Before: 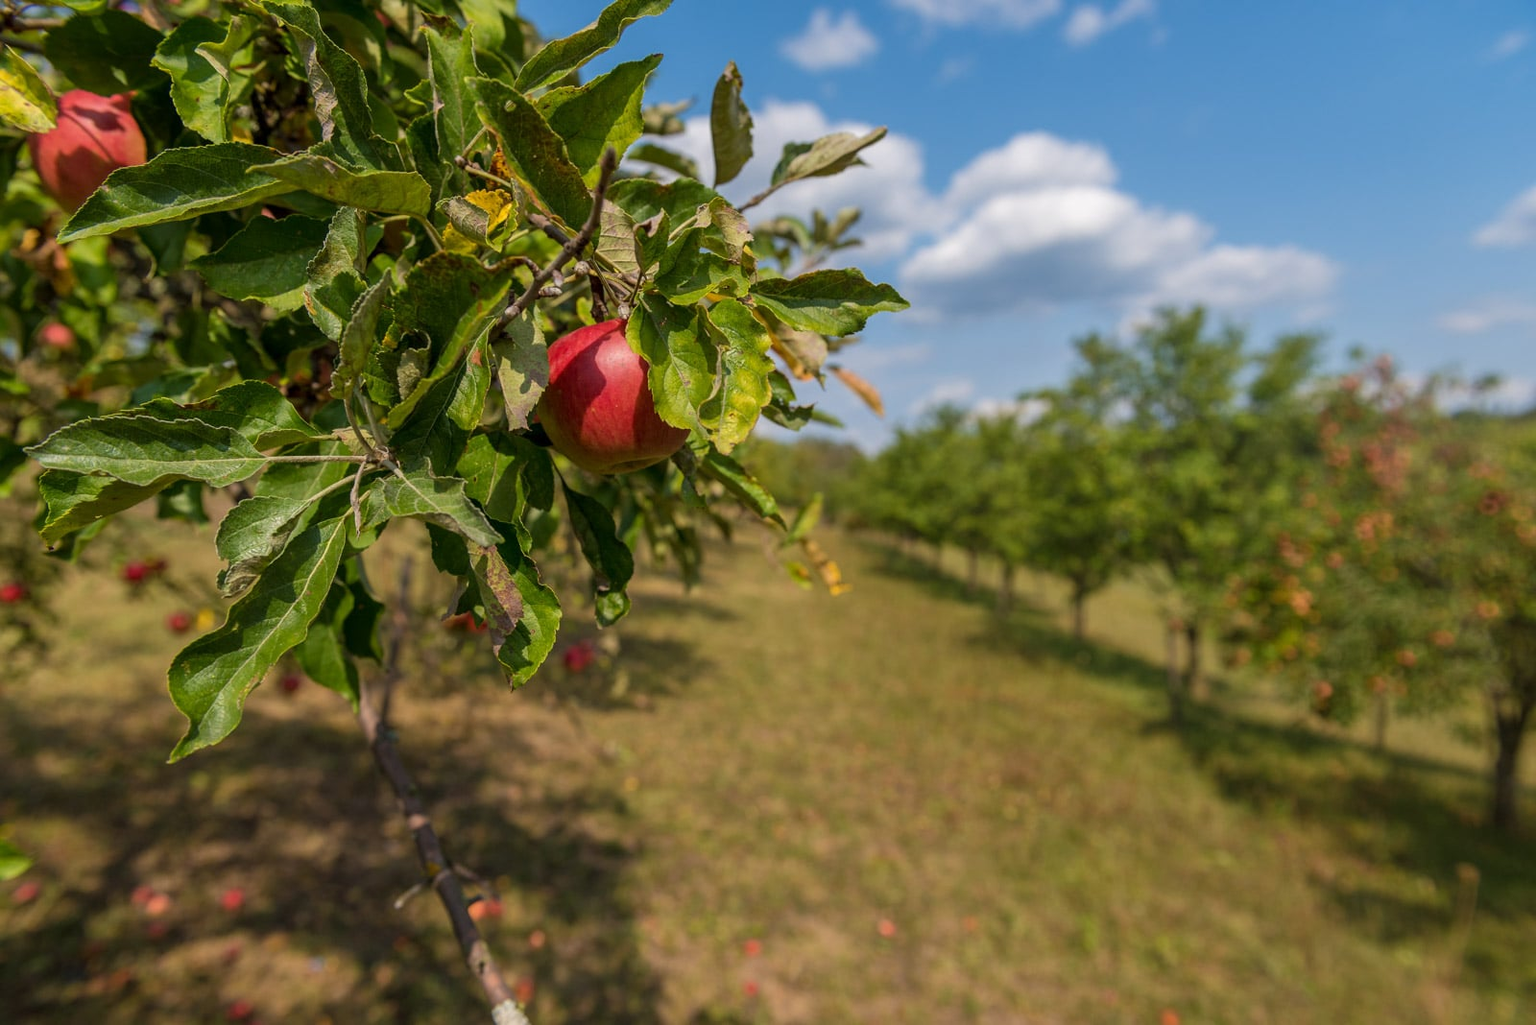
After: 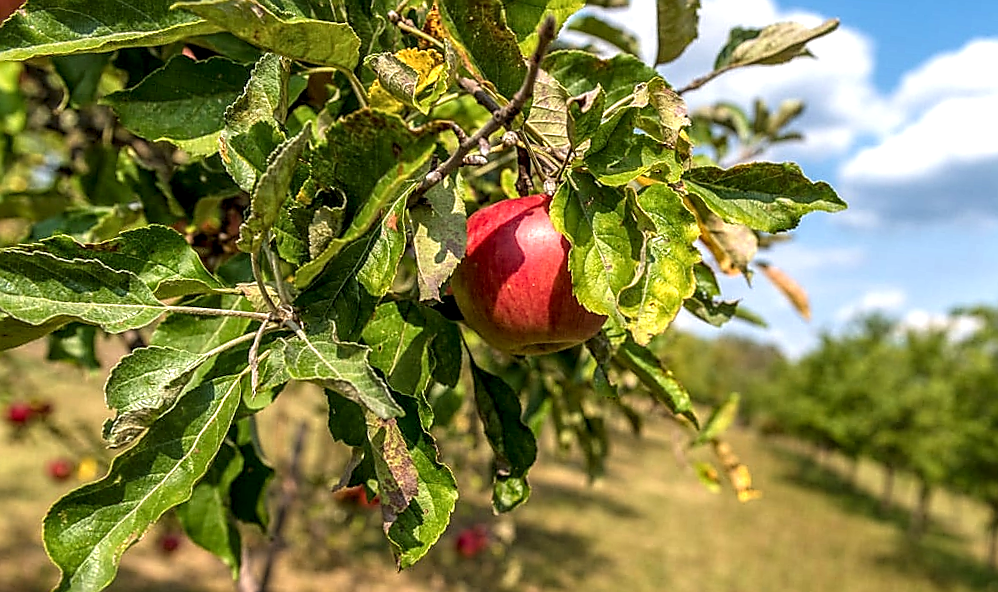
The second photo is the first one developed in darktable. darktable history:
exposure: exposure 0.74 EV, compensate highlight preservation false
crop and rotate: angle -4.99°, left 2.122%, top 6.945%, right 27.566%, bottom 30.519%
local contrast: detail 144%
sharpen: radius 1.4, amount 1.25, threshold 0.7
